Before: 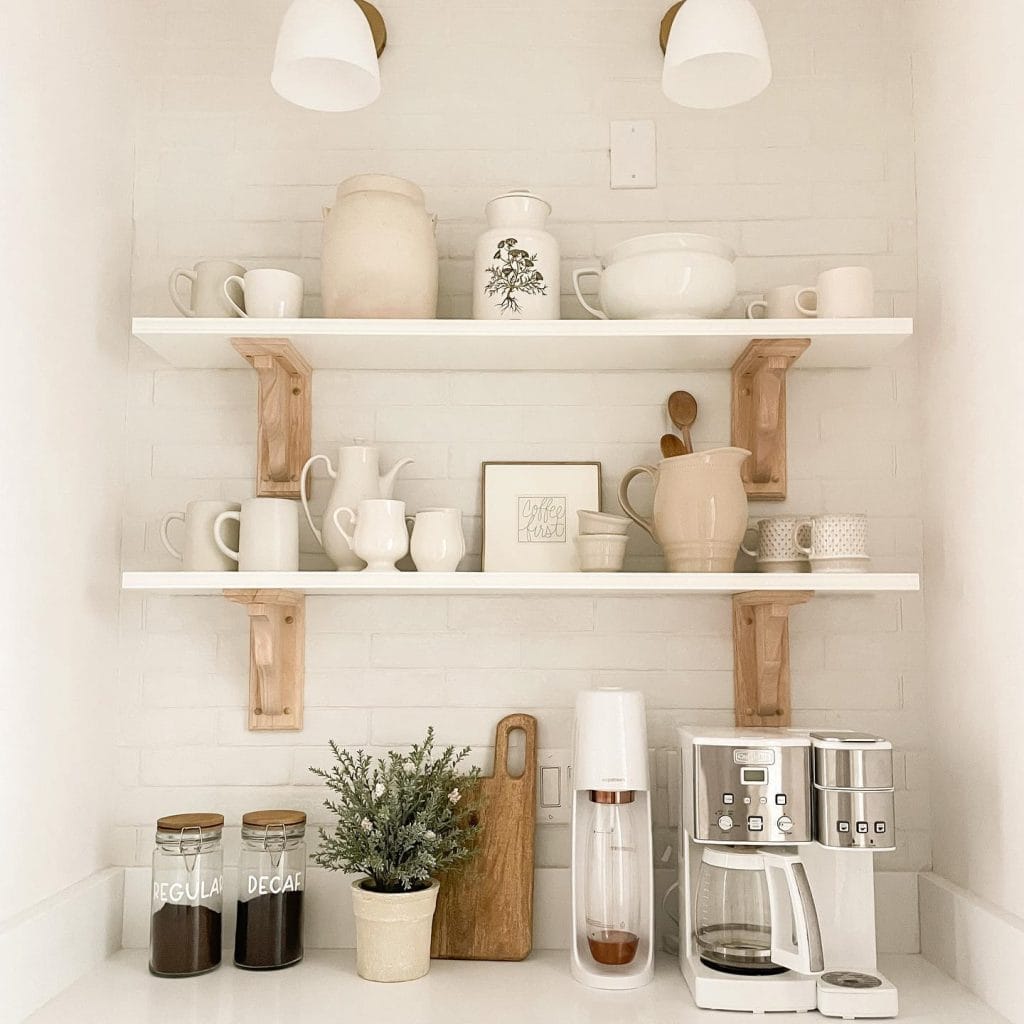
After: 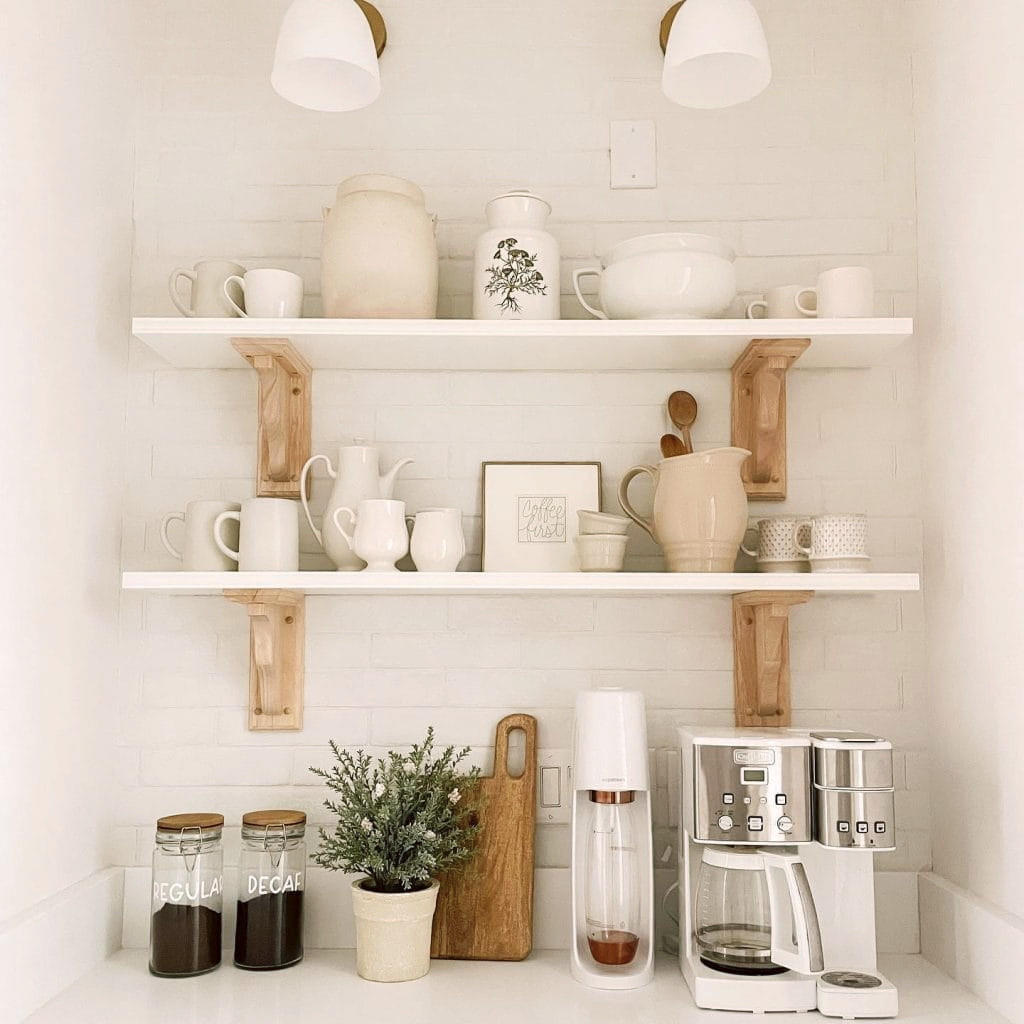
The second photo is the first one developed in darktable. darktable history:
tone curve: curves: ch0 [(0, 0) (0.003, 0.005) (0.011, 0.021) (0.025, 0.042) (0.044, 0.065) (0.069, 0.074) (0.1, 0.092) (0.136, 0.123) (0.177, 0.159) (0.224, 0.2) (0.277, 0.252) (0.335, 0.32) (0.399, 0.392) (0.468, 0.468) (0.543, 0.549) (0.623, 0.638) (0.709, 0.721) (0.801, 0.812) (0.898, 0.896) (1, 1)], preserve colors none
color look up table: target L [97.21, 92.31, 94.37, 88.45, 86.28, 72.46, 69.42, 61.18, 50.34, 38.97, 32.94, 200.19, 88.16, 82.99, 76.29, 66.58, 67.31, 59.9, 60.14, 47.83, 46.61, 46.14, 43.94, 34.7, 34.5, 30.17, 17.64, 83.46, 74.24, 68.69, 61.18, 59.61, 56.91, 55.38, 50.94, 47.07, 42.44, 41.63, 39.68, 30.72, 32.1, 24.43, 16.12, 5.982, 83.79, 75.65, 54.77, 47.82, 3.566], target a [-7.372, -36.21, -8.393, -73.01, -50.06, -62.02, -38.58, -10.75, -44.65, -26.19, -21.75, 0, -2.804, 4.733, 26, 37.84, 13.81, 65.65, 14.05, 68.79, 36.92, 45.09, 0.951, 33.69, 51.08, 4.382, 18.45, 7.823, 39.46, -2.734, 58.93, 78.63, 30.52, 81.22, 12.17, 16.98, 69.88, 33.32, 58.88, 10.24, 54.86, 36.11, 22.23, 29.44, -21.87, -32.37, -9.029, -11.33, -2.221], target b [20.84, 83.95, 60.73, 38.49, 2.506, 64.42, 24.25, 14.69, 42.96, 0.863, 23.85, 0, 84.72, 10.33, 30.66, 62.51, 43.74, 10.76, 55.57, 55.46, 18.83, 52.79, 44.47, 39.51, 29.22, 13.36, 27.14, -23.41, -7.863, -45.64, -36.71, -52.48, -26.45, -10.31, -76.17, -4.156, -82.06, -91.54, -8.916, -29.83, -54.21, -37.73, -44.04, -5.747, -7.808, -31.32, -13.41, -36.23, -0.151], num patches 49
